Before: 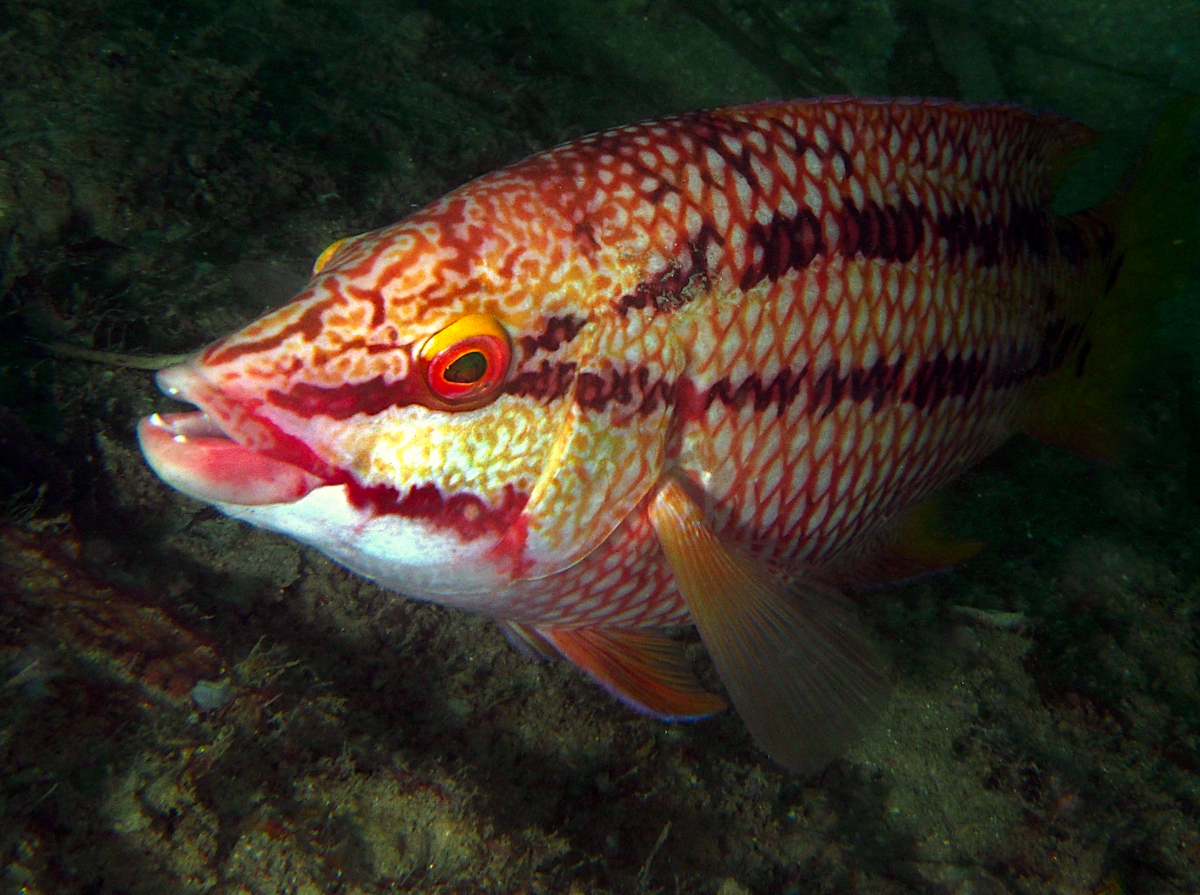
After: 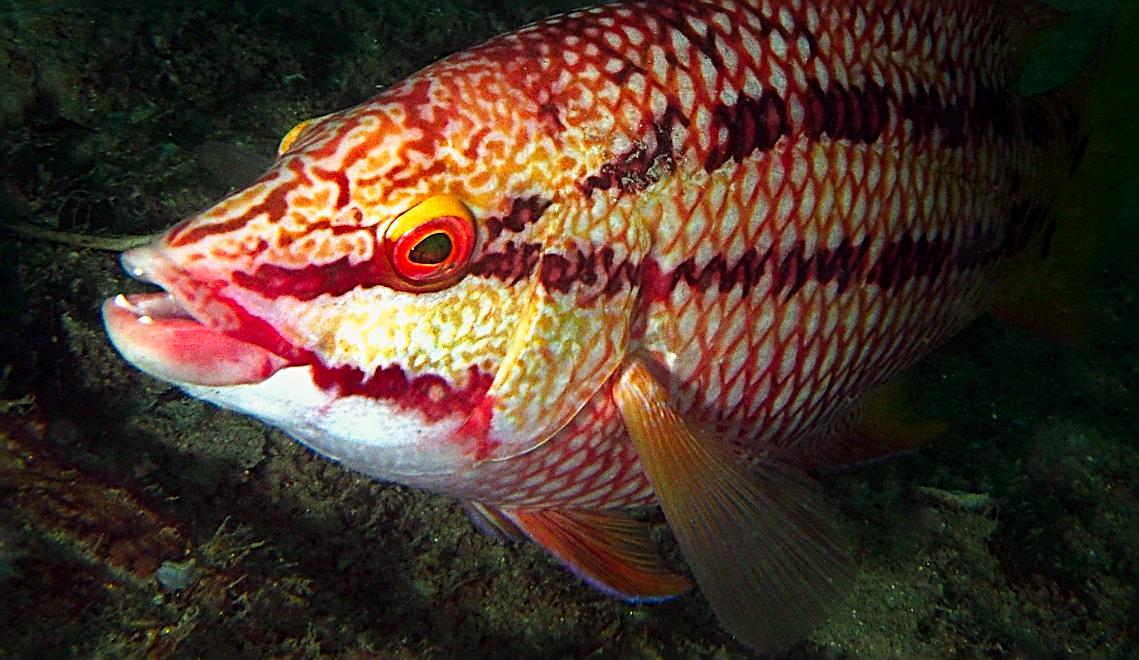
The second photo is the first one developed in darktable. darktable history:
tone curve: curves: ch0 [(0, 0) (0.091, 0.077) (0.517, 0.574) (0.745, 0.82) (0.844, 0.908) (0.909, 0.942) (1, 0.973)]; ch1 [(0, 0) (0.437, 0.404) (0.5, 0.5) (0.534, 0.546) (0.58, 0.603) (0.616, 0.649) (1, 1)]; ch2 [(0, 0) (0.442, 0.415) (0.5, 0.5) (0.535, 0.547) (0.585, 0.62) (1, 1)], preserve colors none
crop and rotate: left 2.929%, top 13.414%, right 2.09%, bottom 12.774%
sharpen: radius 2.831, amount 0.707
